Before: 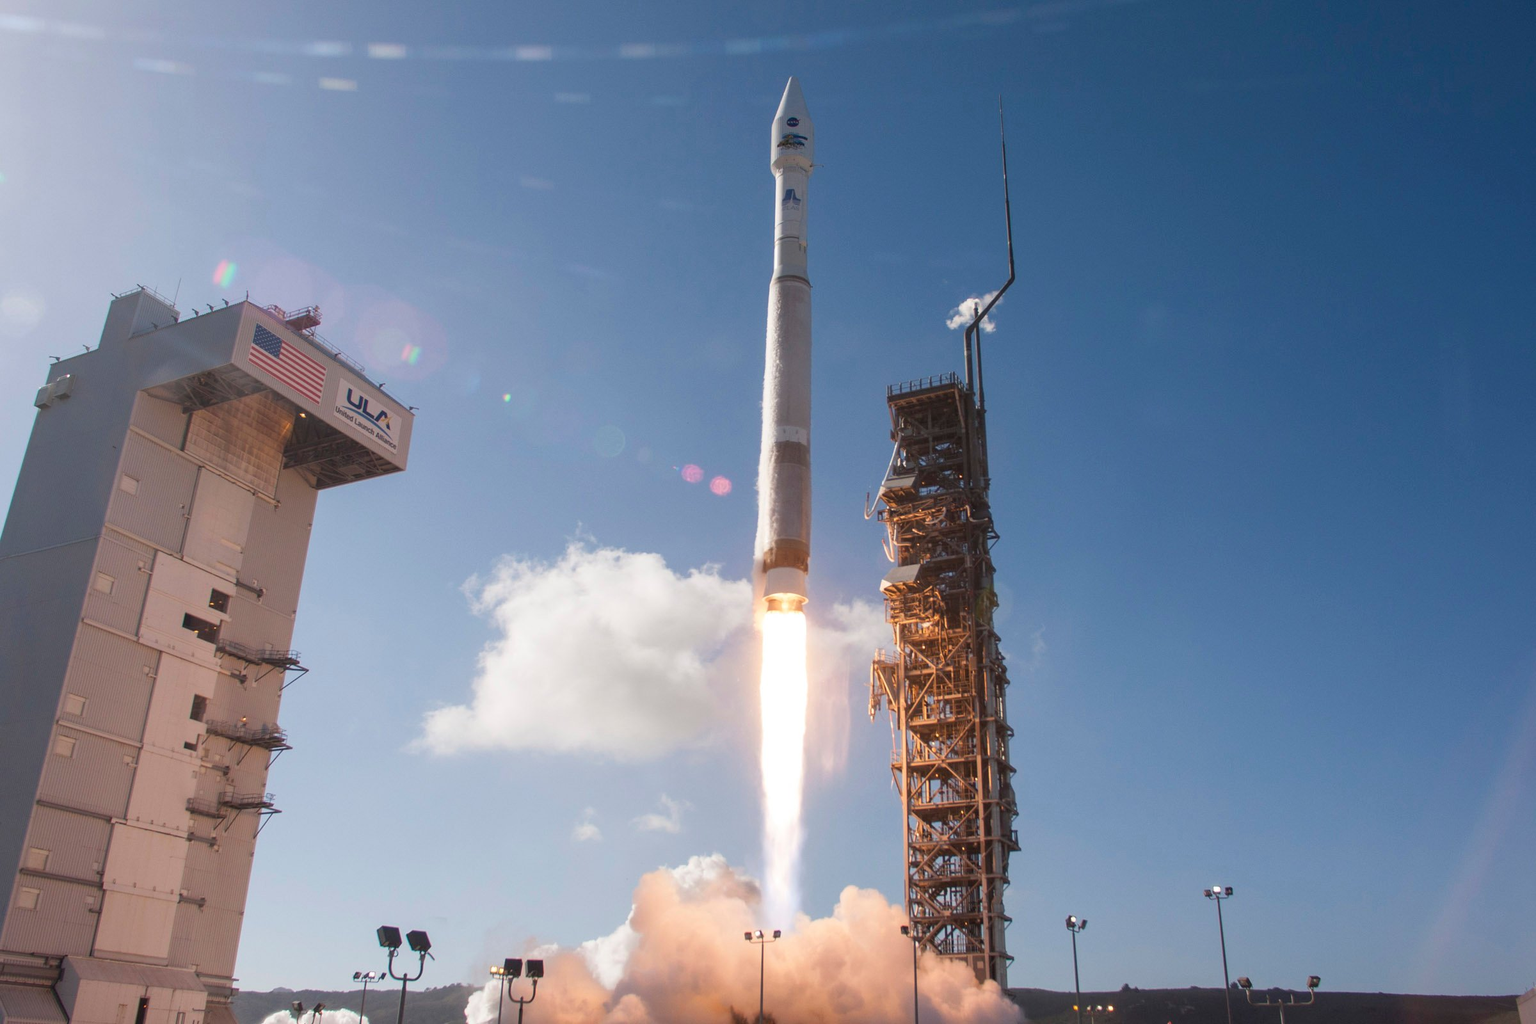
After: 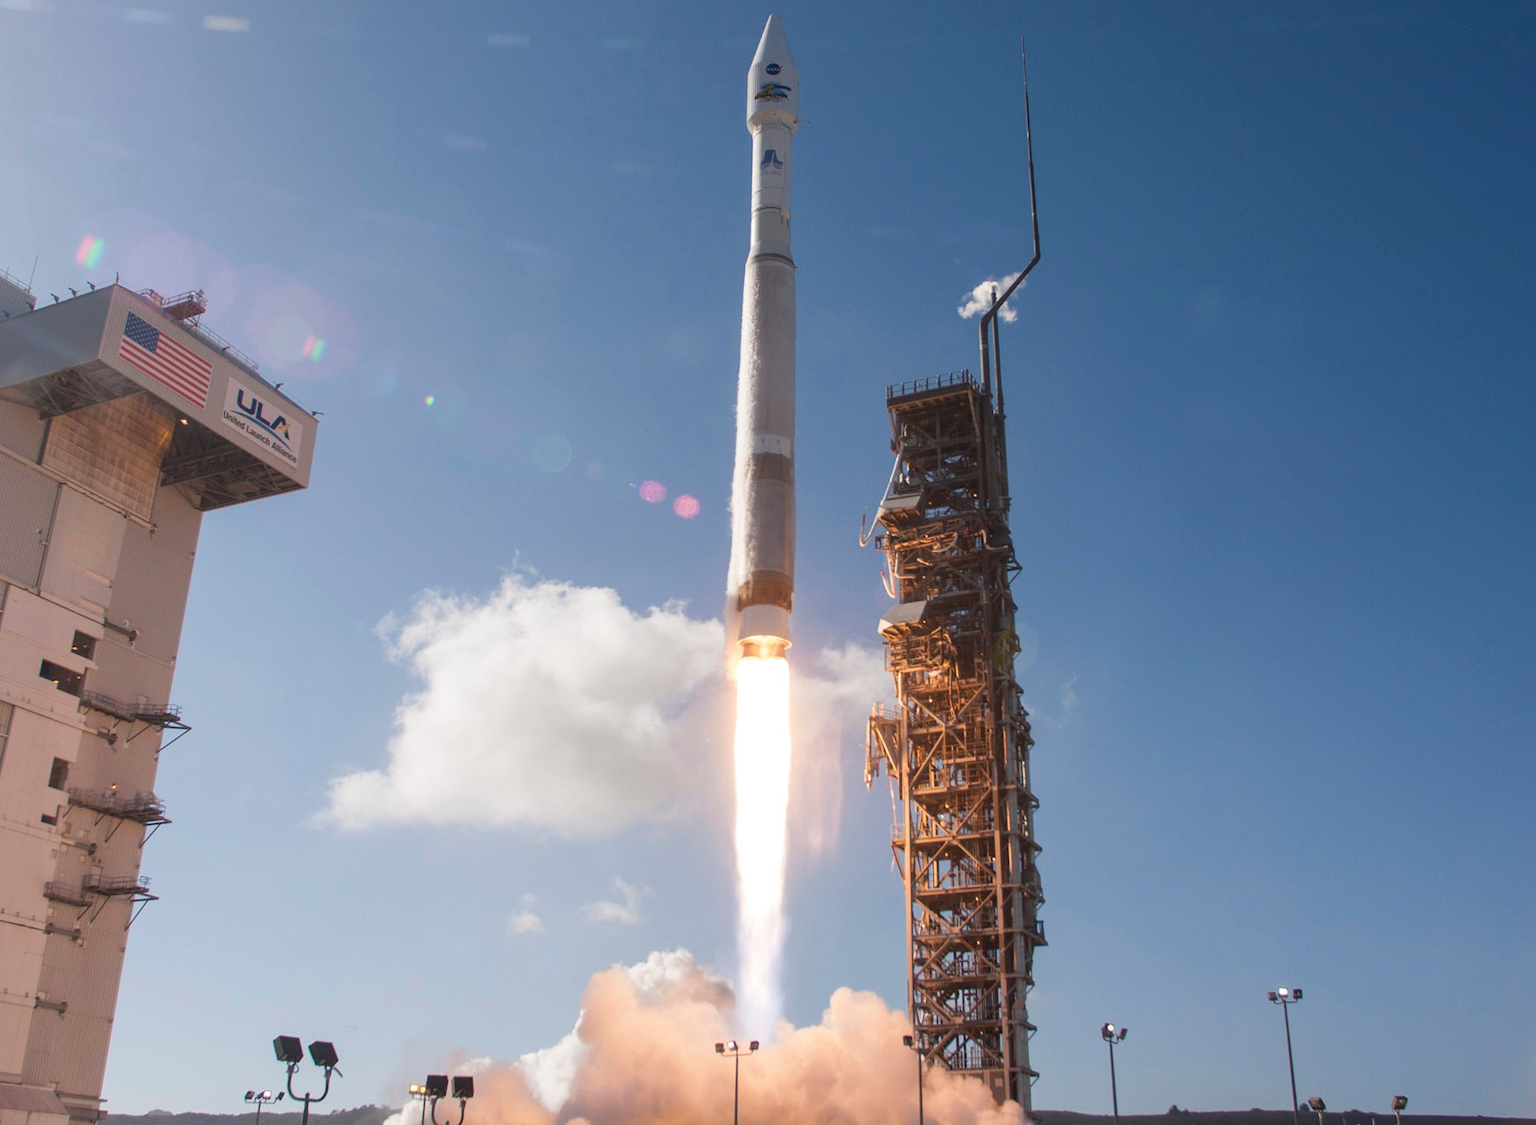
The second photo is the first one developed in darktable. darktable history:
crop: left 9.788%, top 6.323%, right 7.014%, bottom 2.224%
